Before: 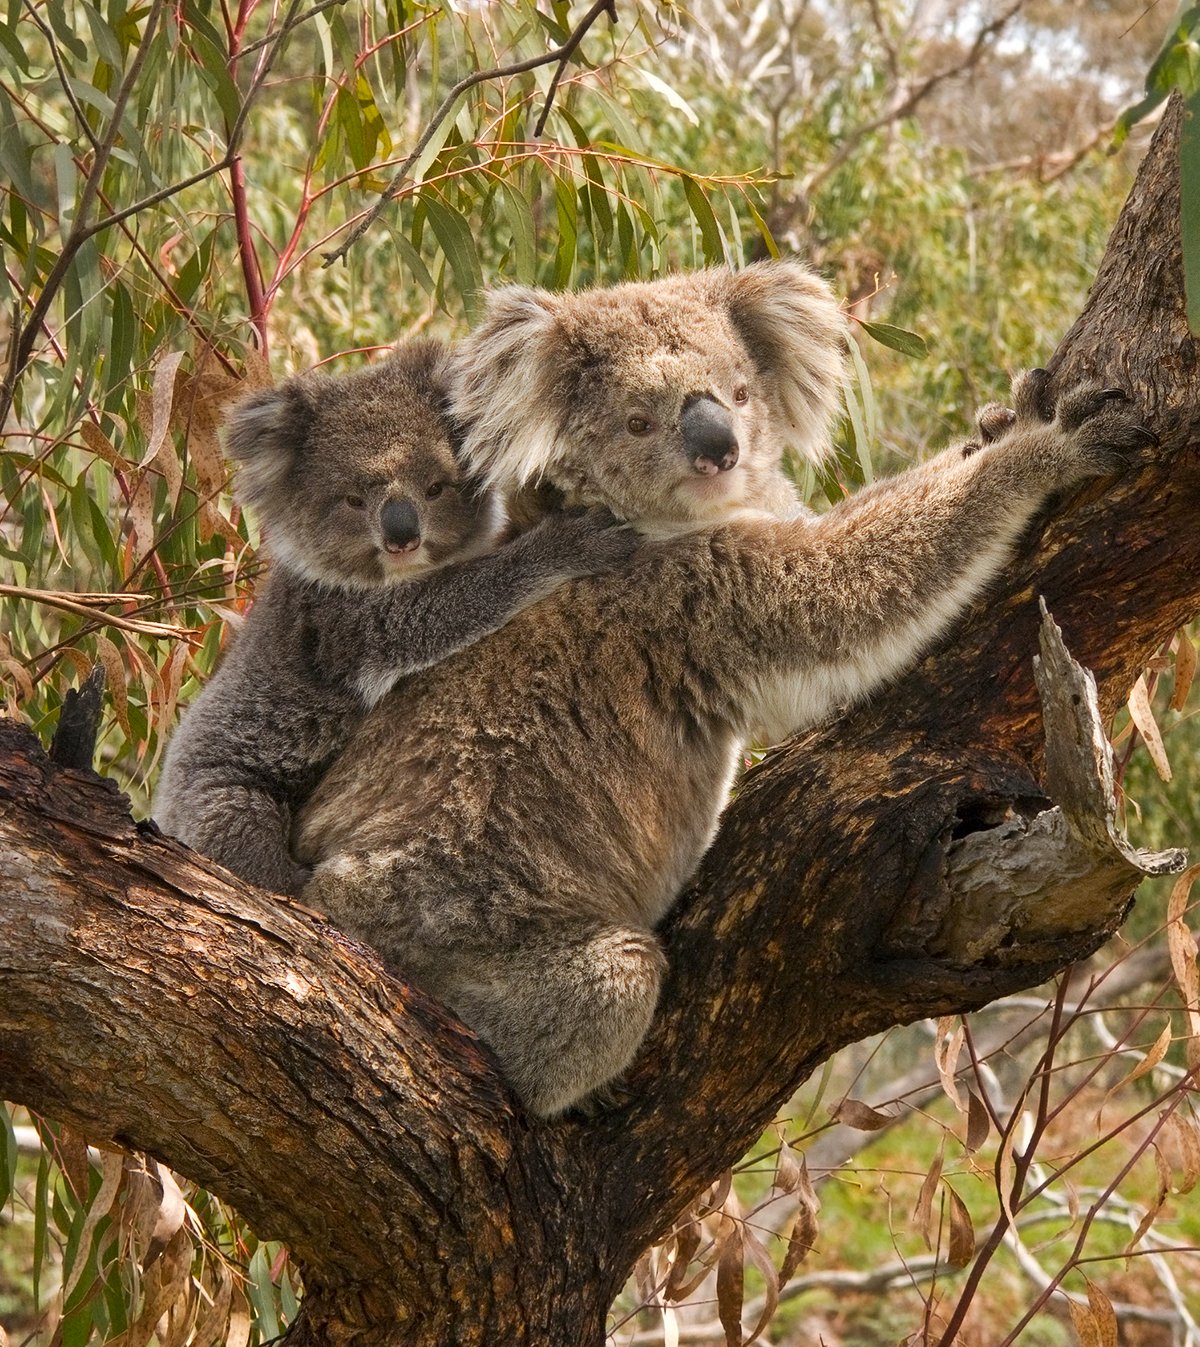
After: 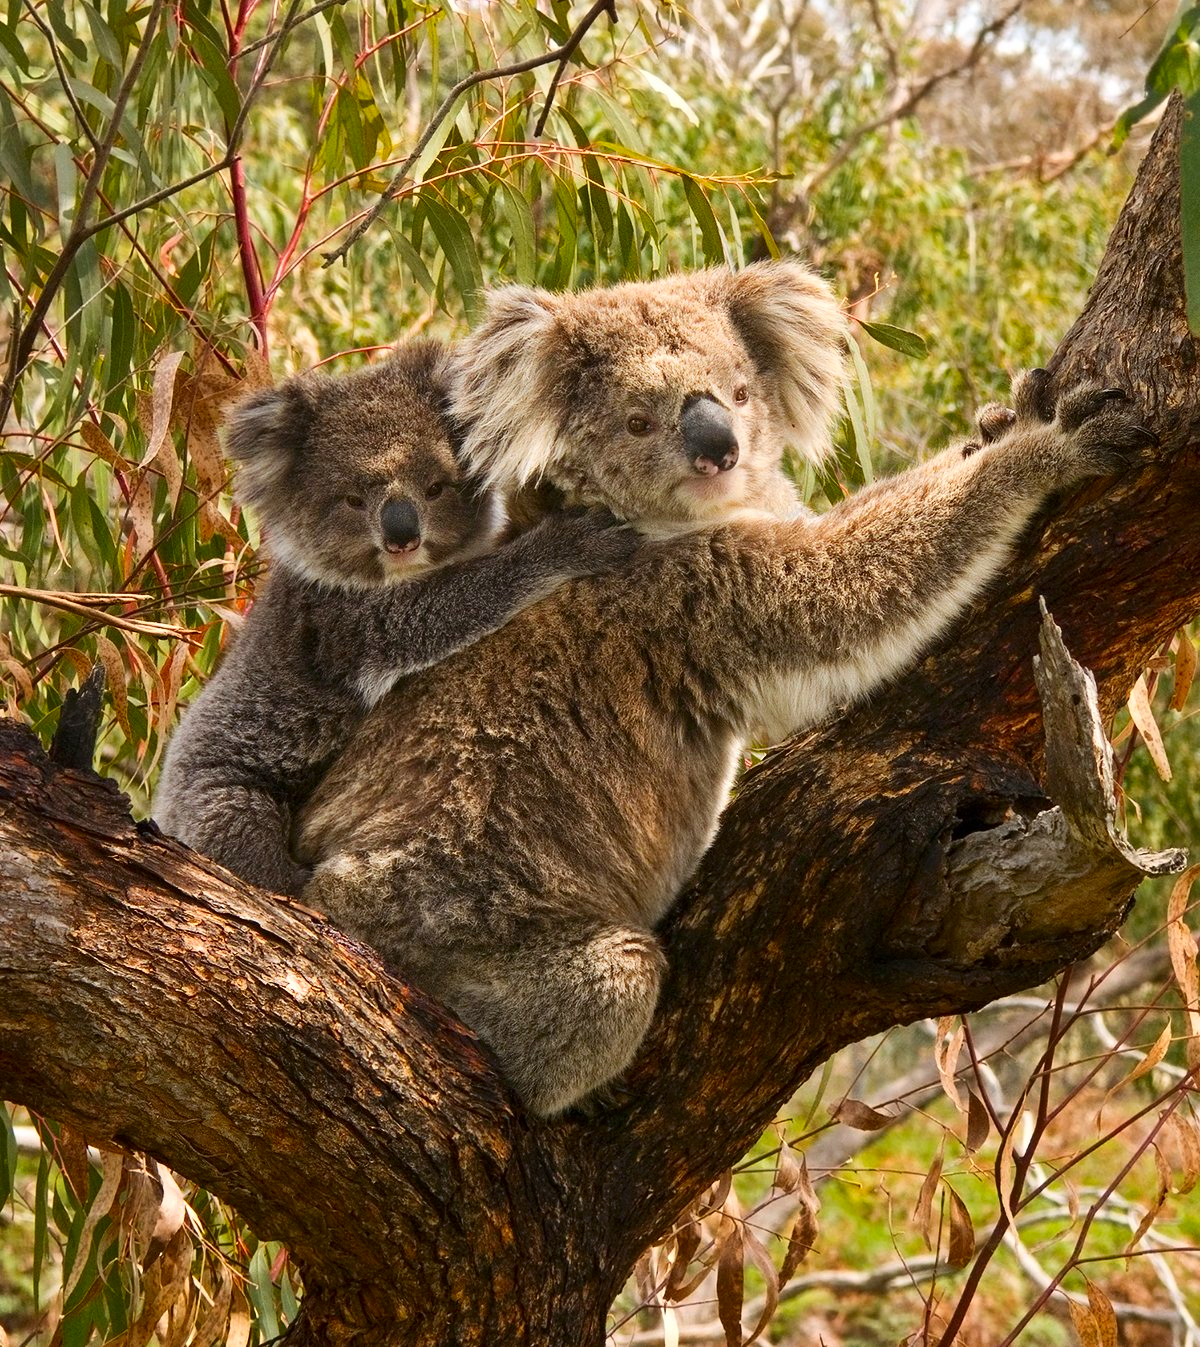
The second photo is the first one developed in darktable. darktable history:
contrast brightness saturation: contrast 0.17, saturation 0.304
